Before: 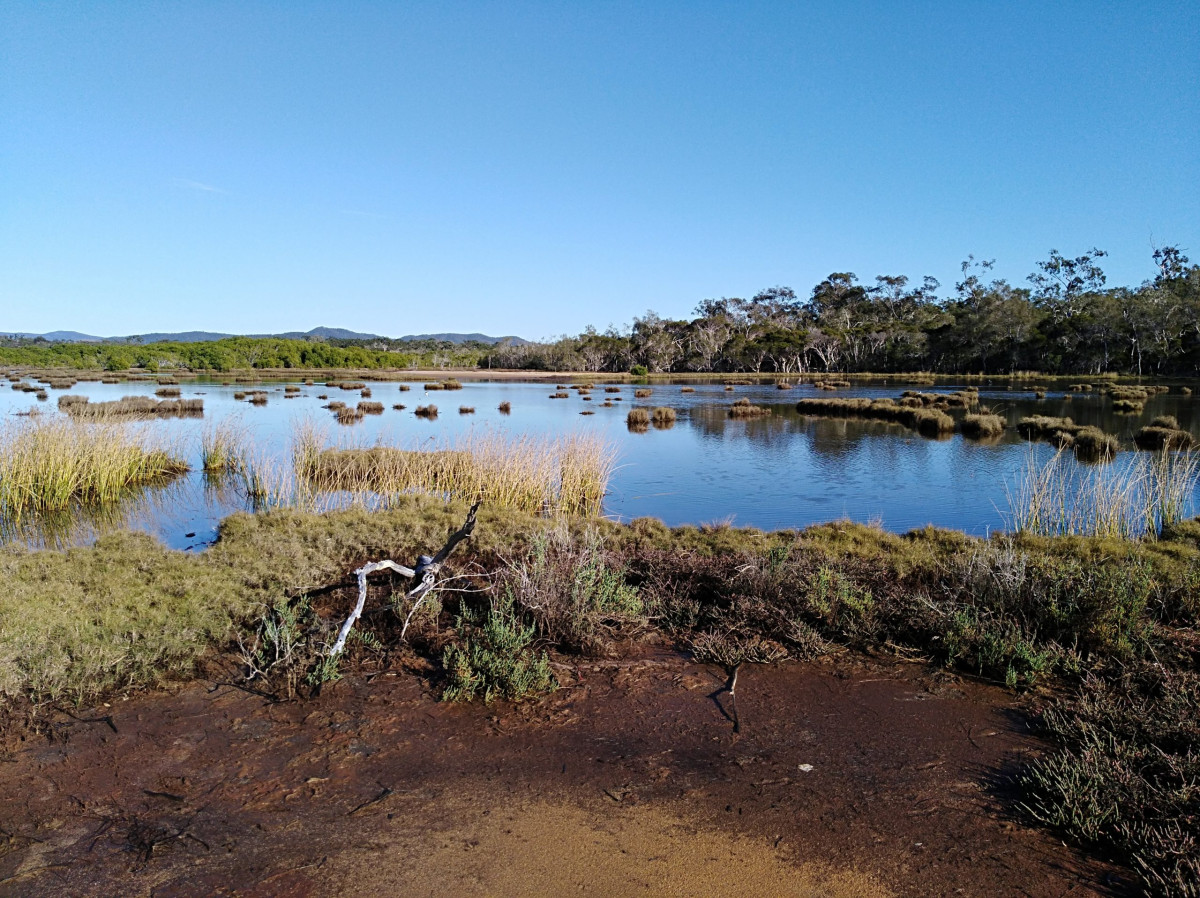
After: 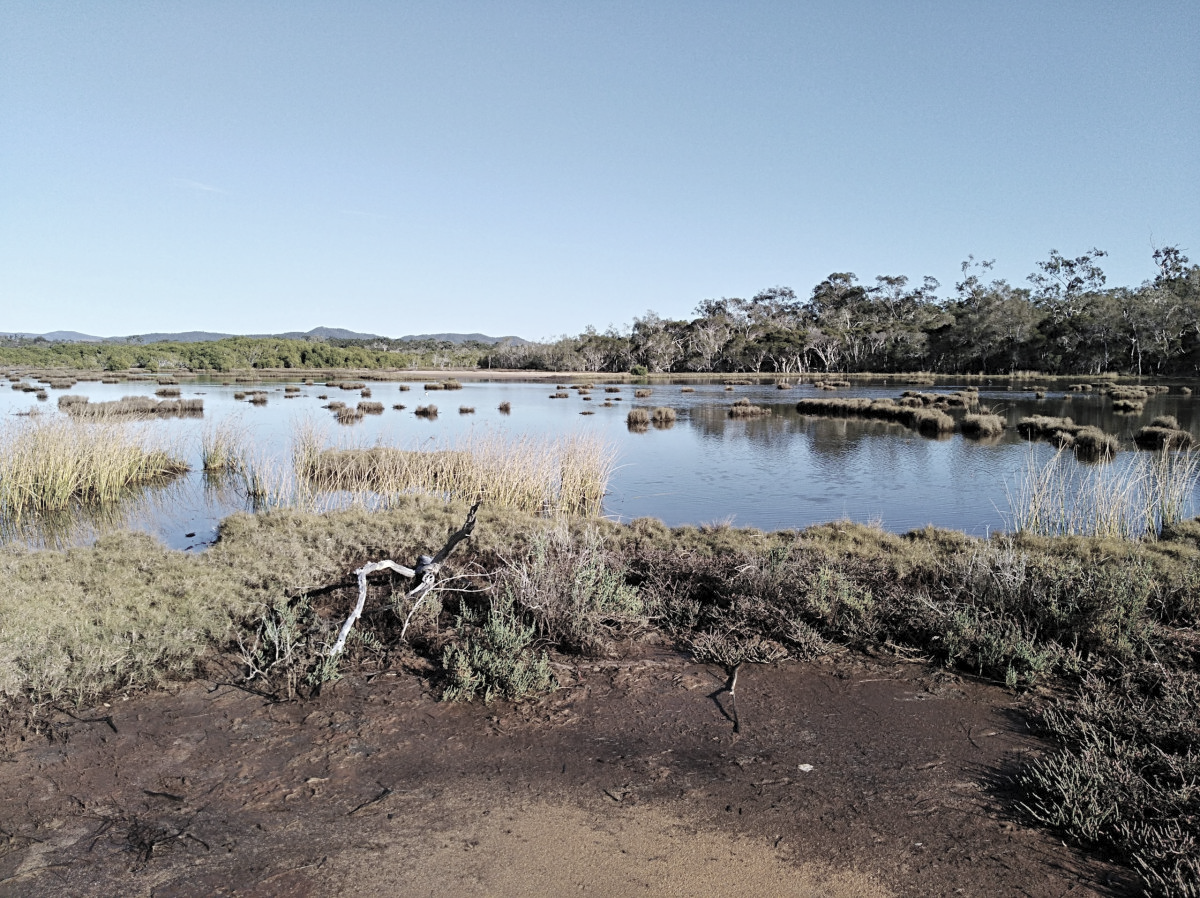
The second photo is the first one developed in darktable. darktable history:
contrast brightness saturation: brightness 0.188, saturation -0.503
local contrast: mode bilateral grid, contrast 29, coarseness 16, detail 116%, midtone range 0.2
